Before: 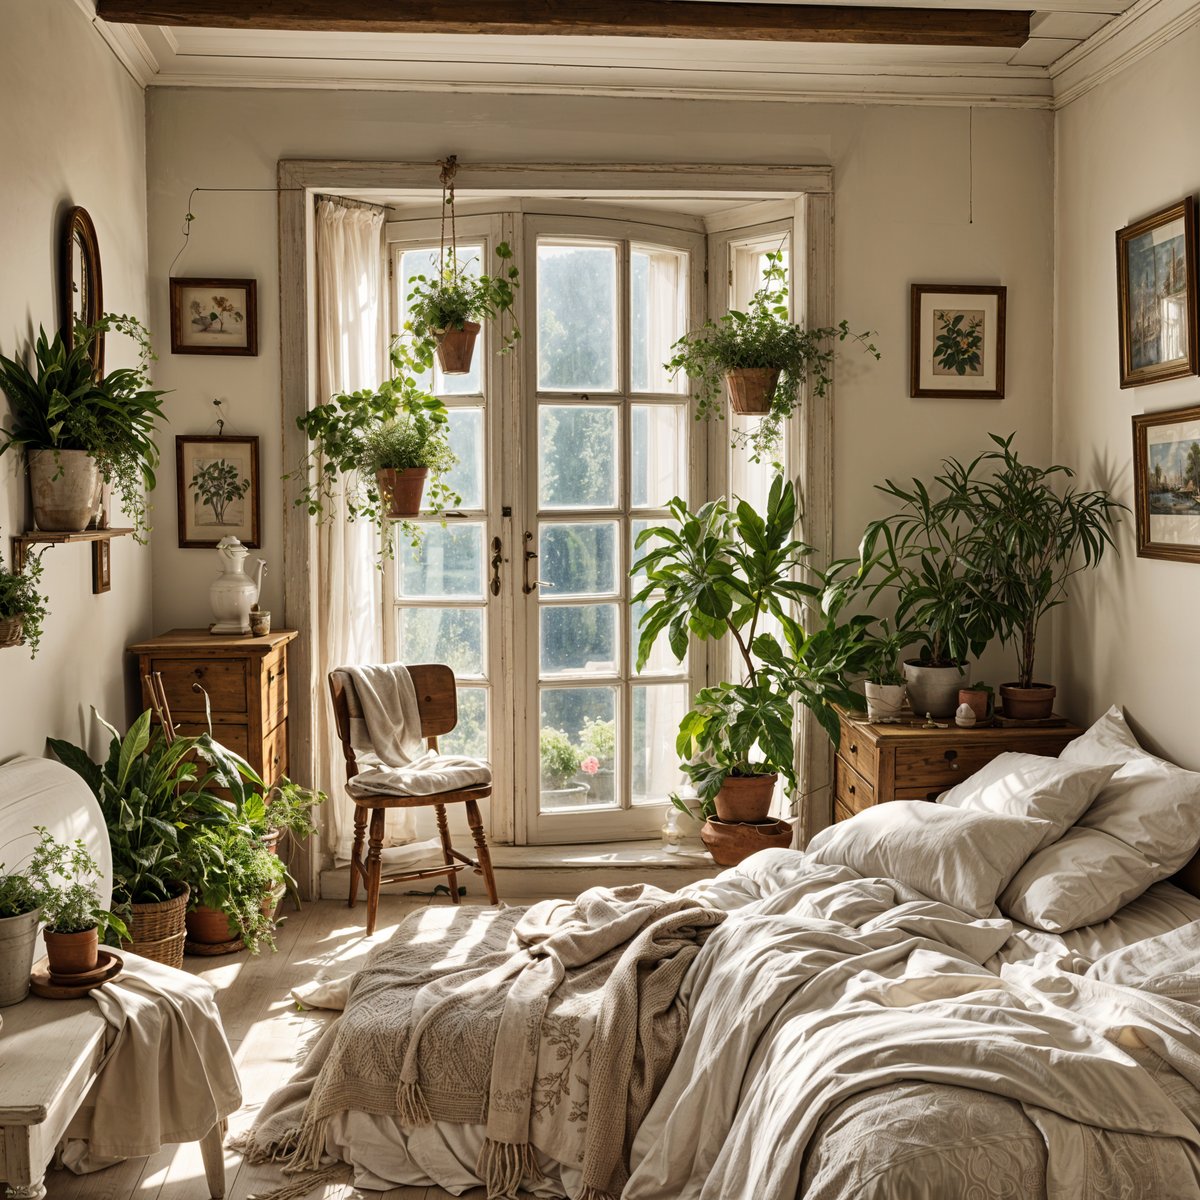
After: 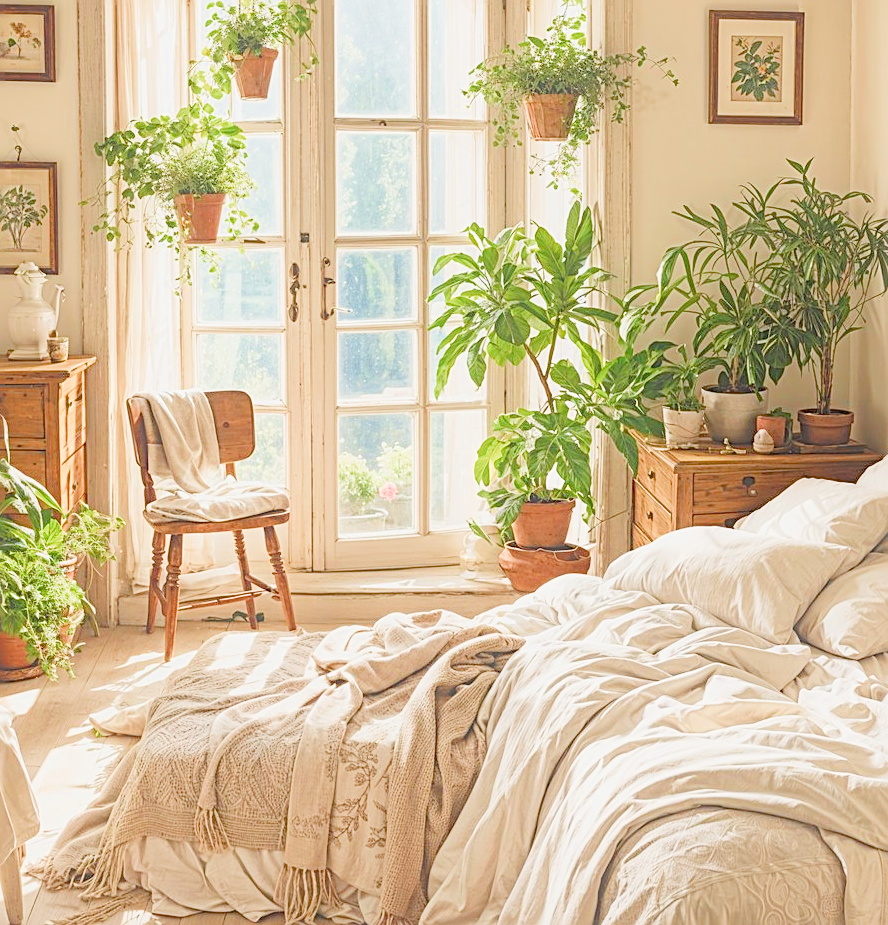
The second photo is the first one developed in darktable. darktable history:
crop: left 16.871%, top 22.857%, right 9.116%
sharpen: on, module defaults
filmic rgb: middle gray luminance 2.5%, black relative exposure -10 EV, white relative exposure 7 EV, threshold 6 EV, dynamic range scaling 10%, target black luminance 0%, hardness 3.19, latitude 44.39%, contrast 0.682, highlights saturation mix 5%, shadows ↔ highlights balance 13.63%, add noise in highlights 0, color science v3 (2019), use custom middle-gray values true, iterations of high-quality reconstruction 0, contrast in highlights soft, enable highlight reconstruction true
contrast equalizer: y [[0.439, 0.44, 0.442, 0.457, 0.493, 0.498], [0.5 ×6], [0.5 ×6], [0 ×6], [0 ×6]]
